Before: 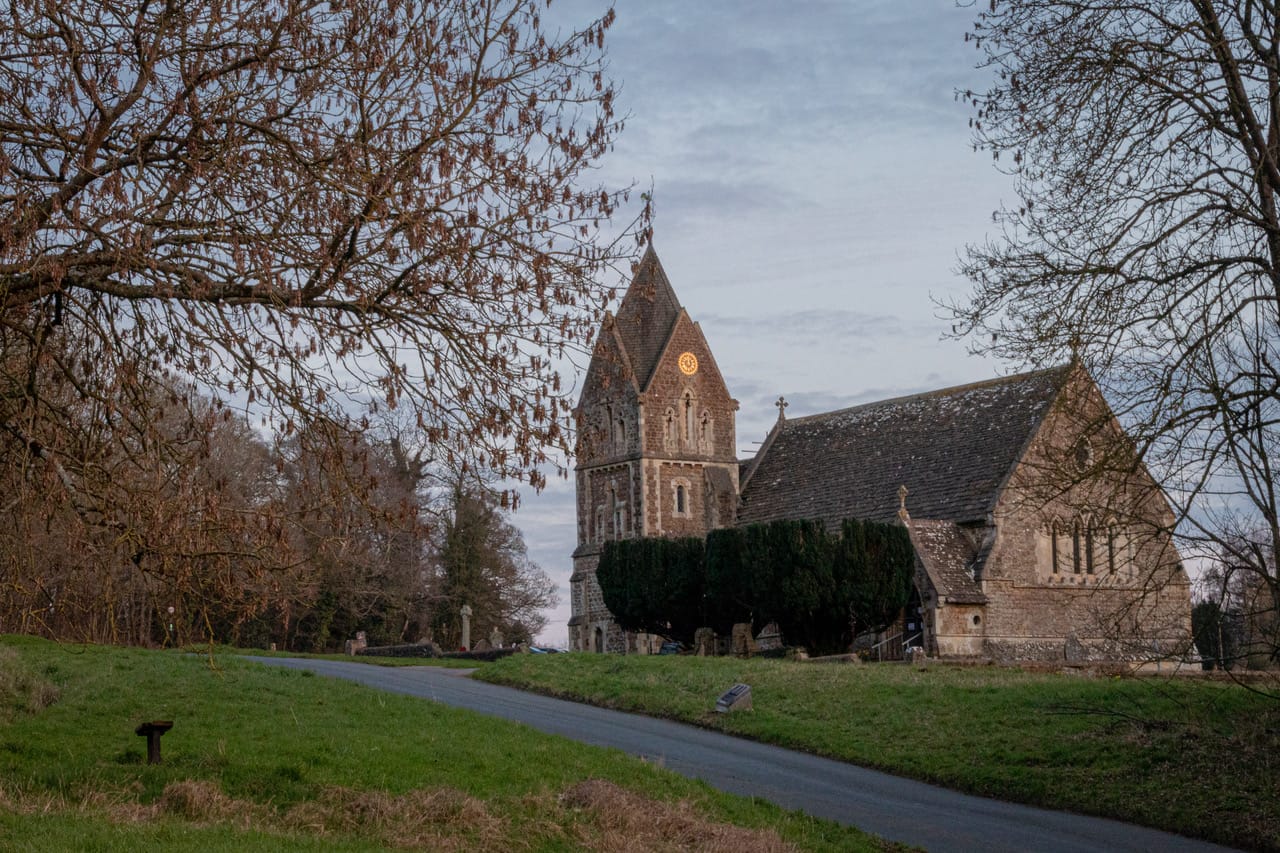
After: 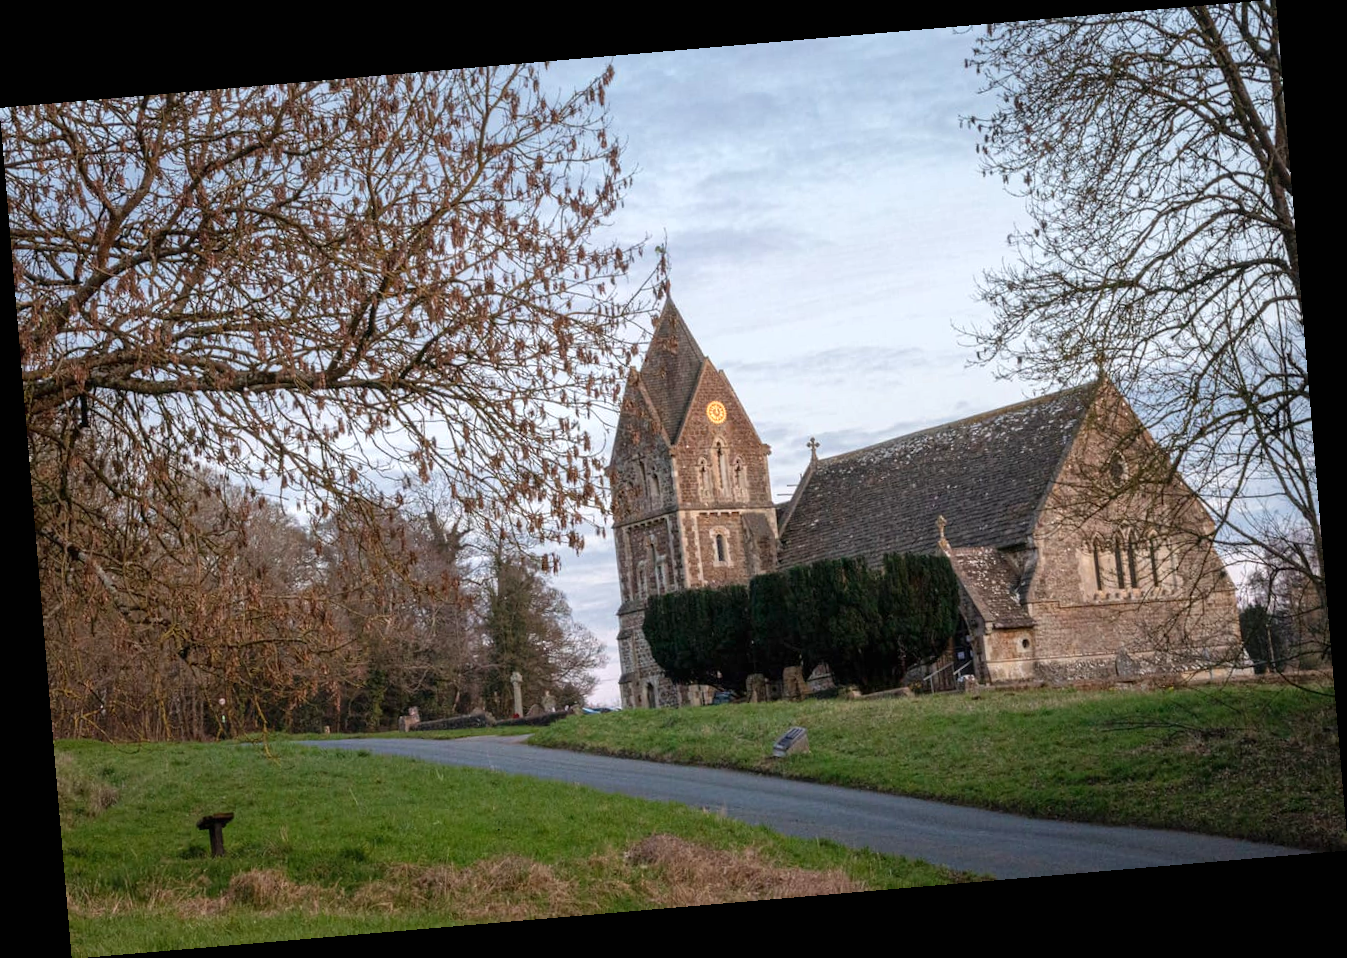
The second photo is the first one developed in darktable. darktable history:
rotate and perspective: rotation -4.86°, automatic cropping off
exposure: black level correction 0, exposure 0.68 EV, compensate exposure bias true, compensate highlight preservation false
